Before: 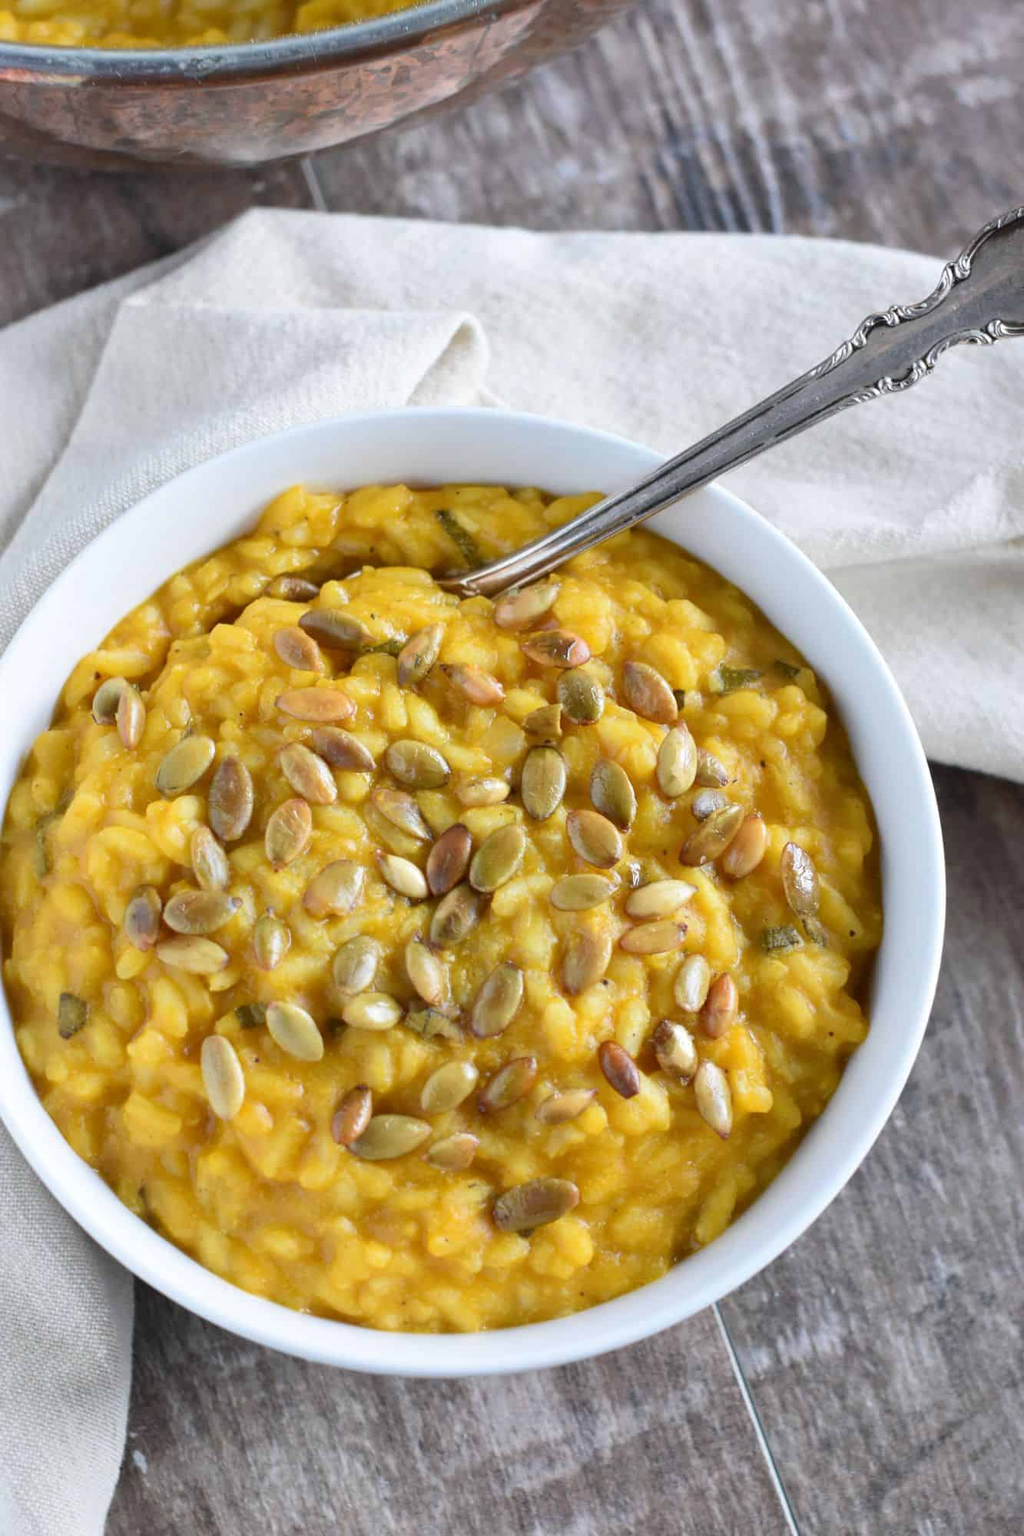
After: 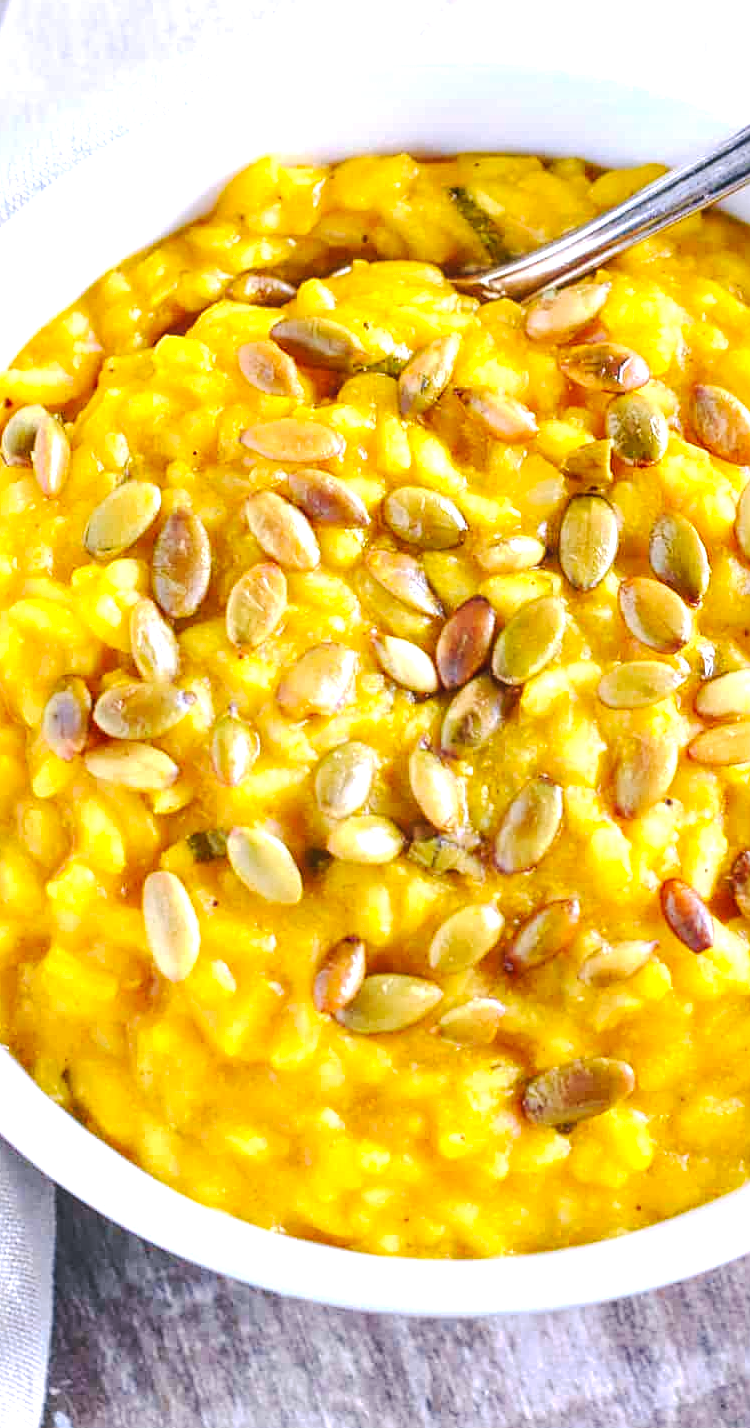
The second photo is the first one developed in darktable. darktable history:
crop: left 8.966%, top 23.852%, right 34.699%, bottom 4.703%
local contrast: on, module defaults
sharpen: on, module defaults
contrast brightness saturation: contrast -0.28
exposure: black level correction 0, exposure 1.45 EV, compensate exposure bias true, compensate highlight preservation false
tone curve: curves: ch0 [(0, 0) (0.003, 0.003) (0.011, 0.009) (0.025, 0.018) (0.044, 0.028) (0.069, 0.038) (0.1, 0.049) (0.136, 0.062) (0.177, 0.089) (0.224, 0.123) (0.277, 0.165) (0.335, 0.223) (0.399, 0.293) (0.468, 0.385) (0.543, 0.497) (0.623, 0.613) (0.709, 0.716) (0.801, 0.802) (0.898, 0.887) (1, 1)], preserve colors none
color correction: highlights a* 0.207, highlights b* 2.7, shadows a* -0.874, shadows b* -4.78
white balance: red 1.004, blue 1.096
